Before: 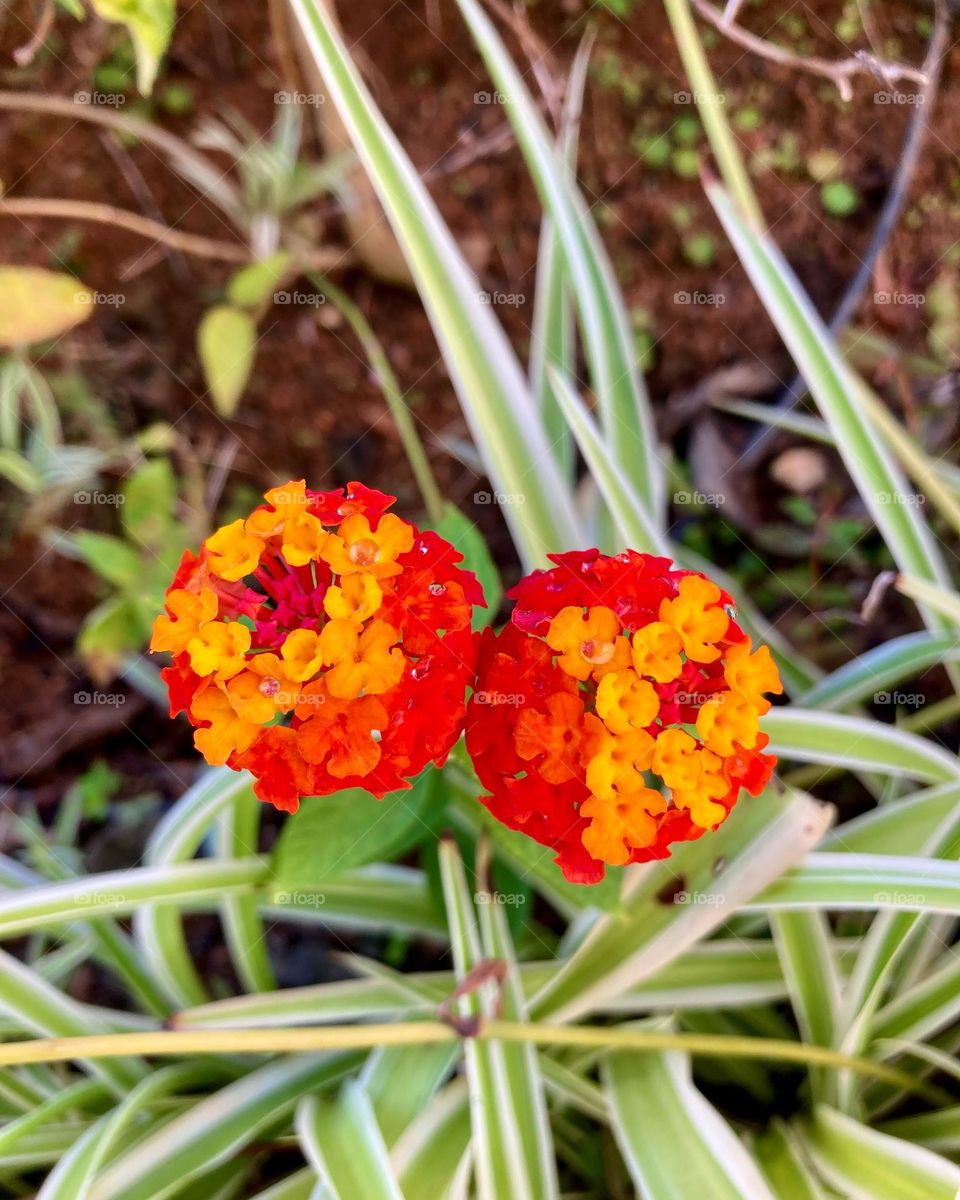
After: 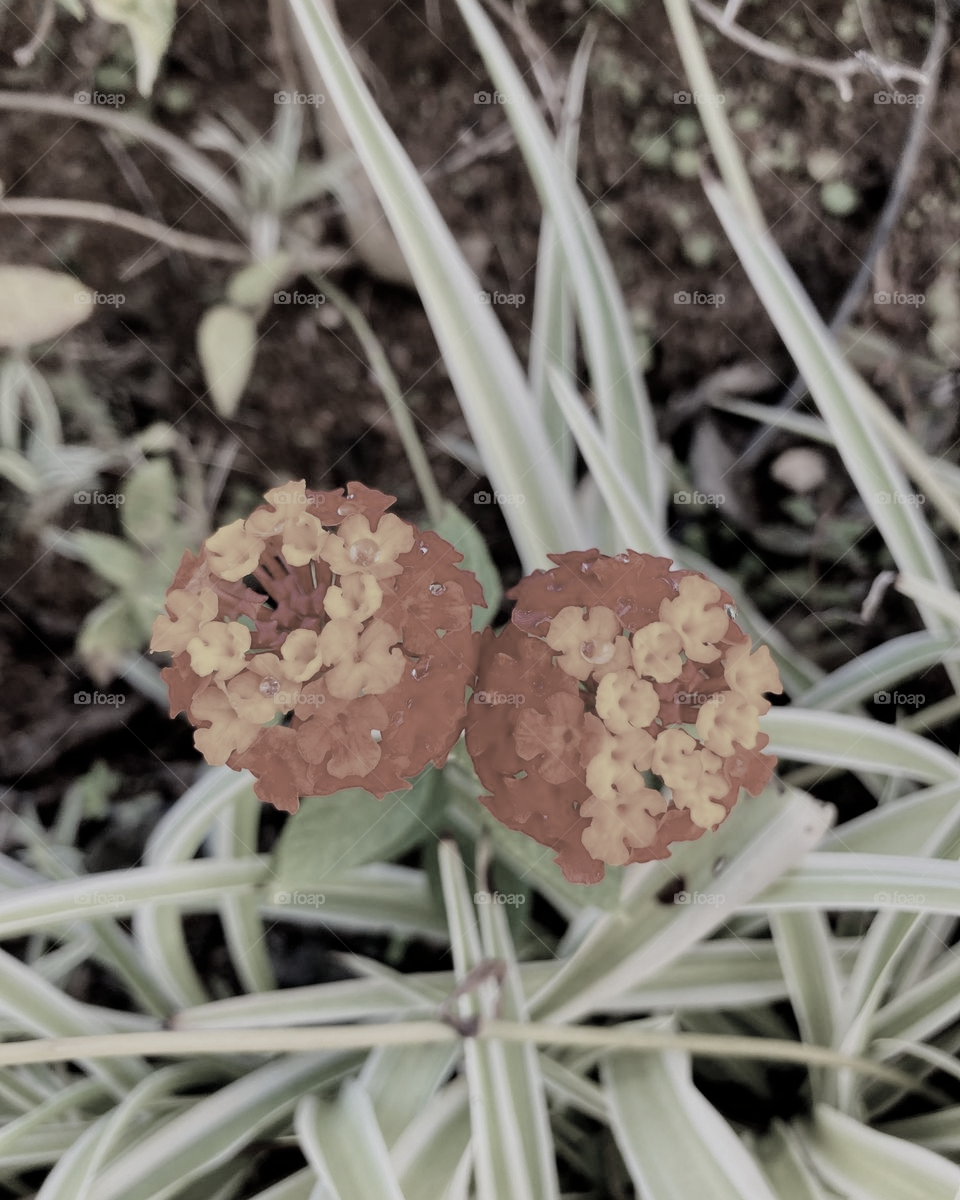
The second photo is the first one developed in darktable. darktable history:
color correction: highlights b* -0.049, saturation 0.229
filmic rgb: black relative exposure -7.65 EV, white relative exposure 4.56 EV, hardness 3.61, iterations of high-quality reconstruction 0
